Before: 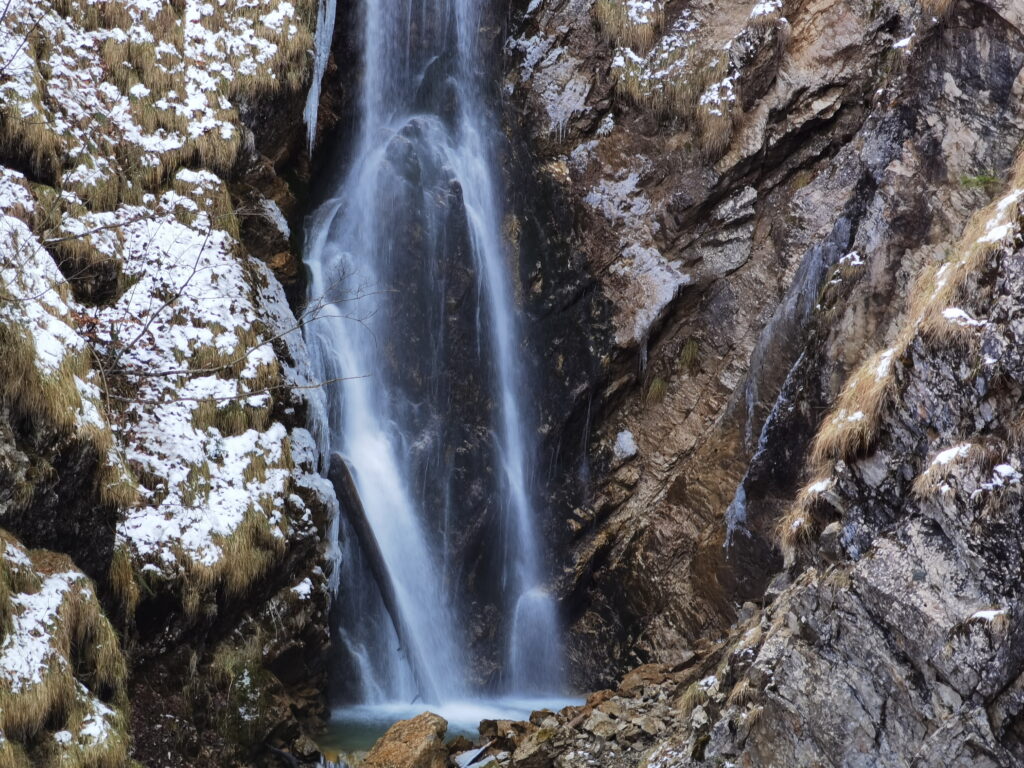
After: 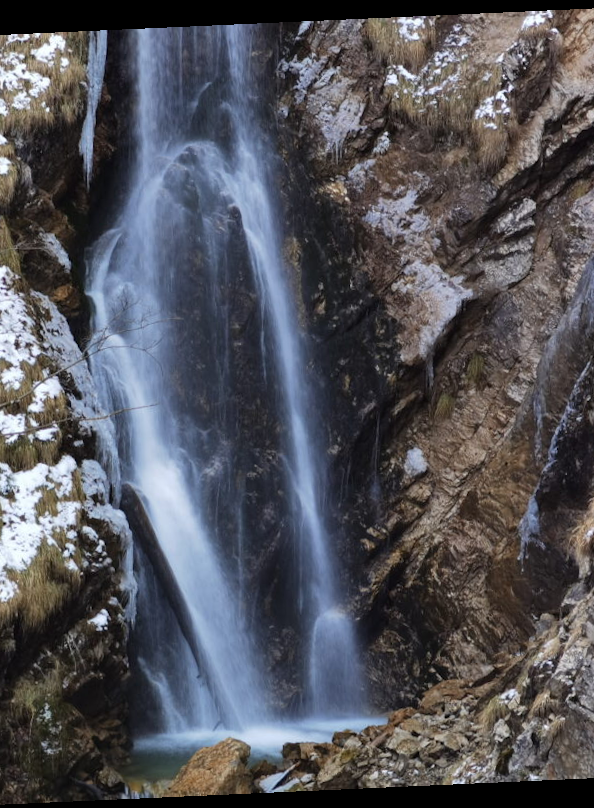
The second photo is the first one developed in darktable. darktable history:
rotate and perspective: rotation -2.56°, automatic cropping off
crop: left 21.674%, right 22.086%
